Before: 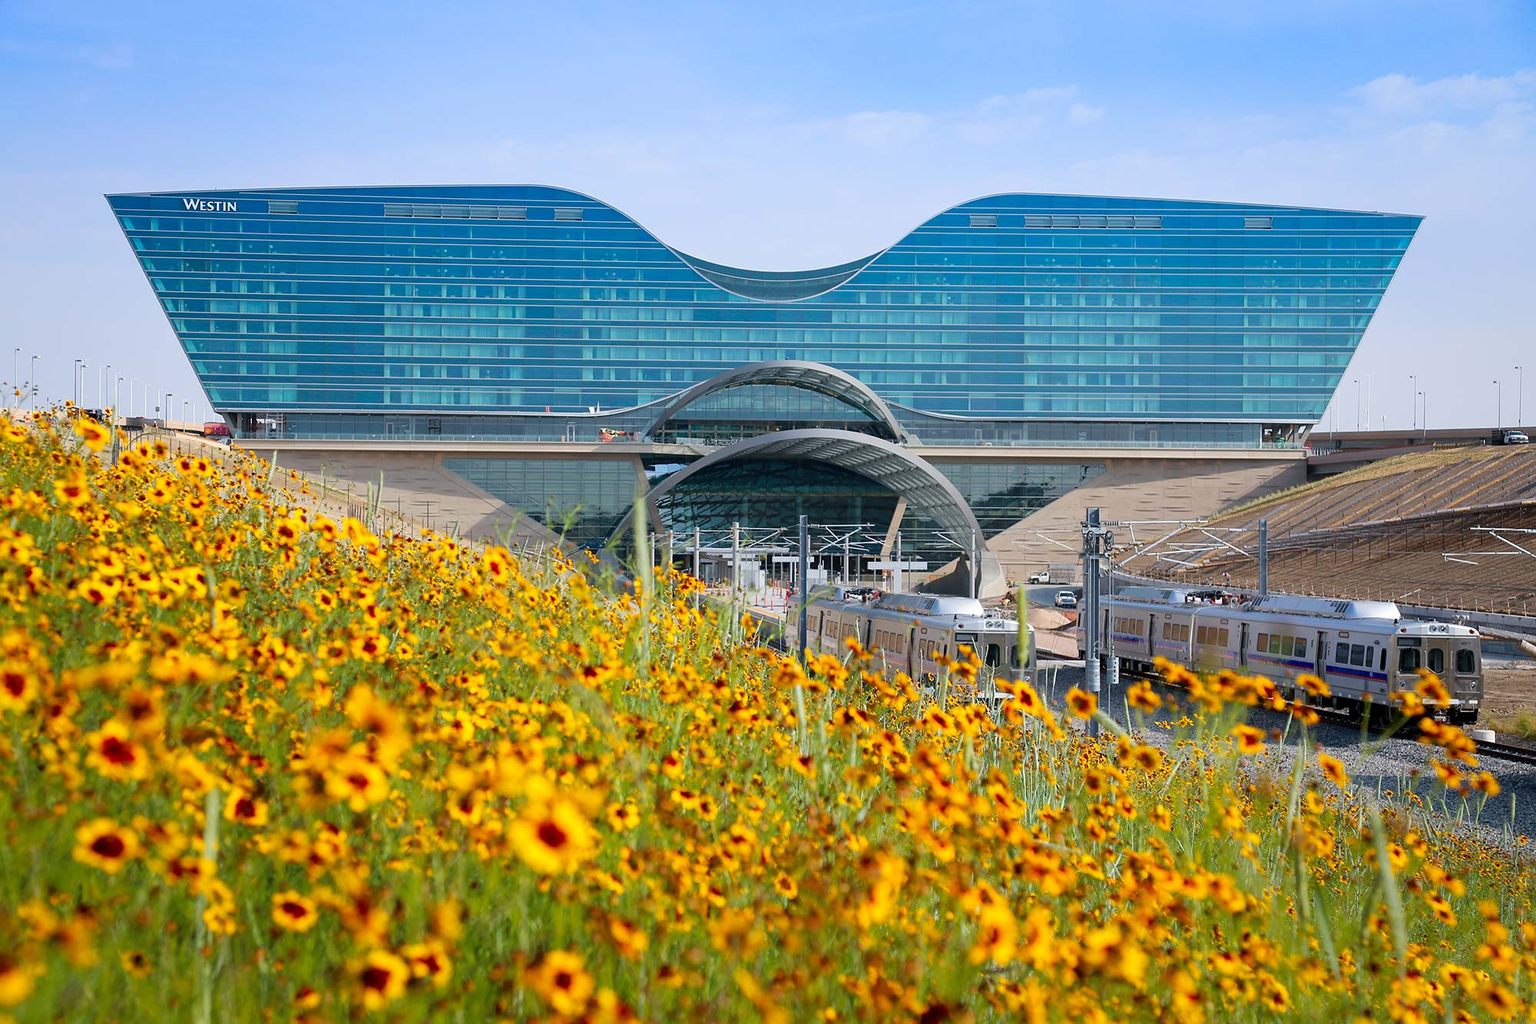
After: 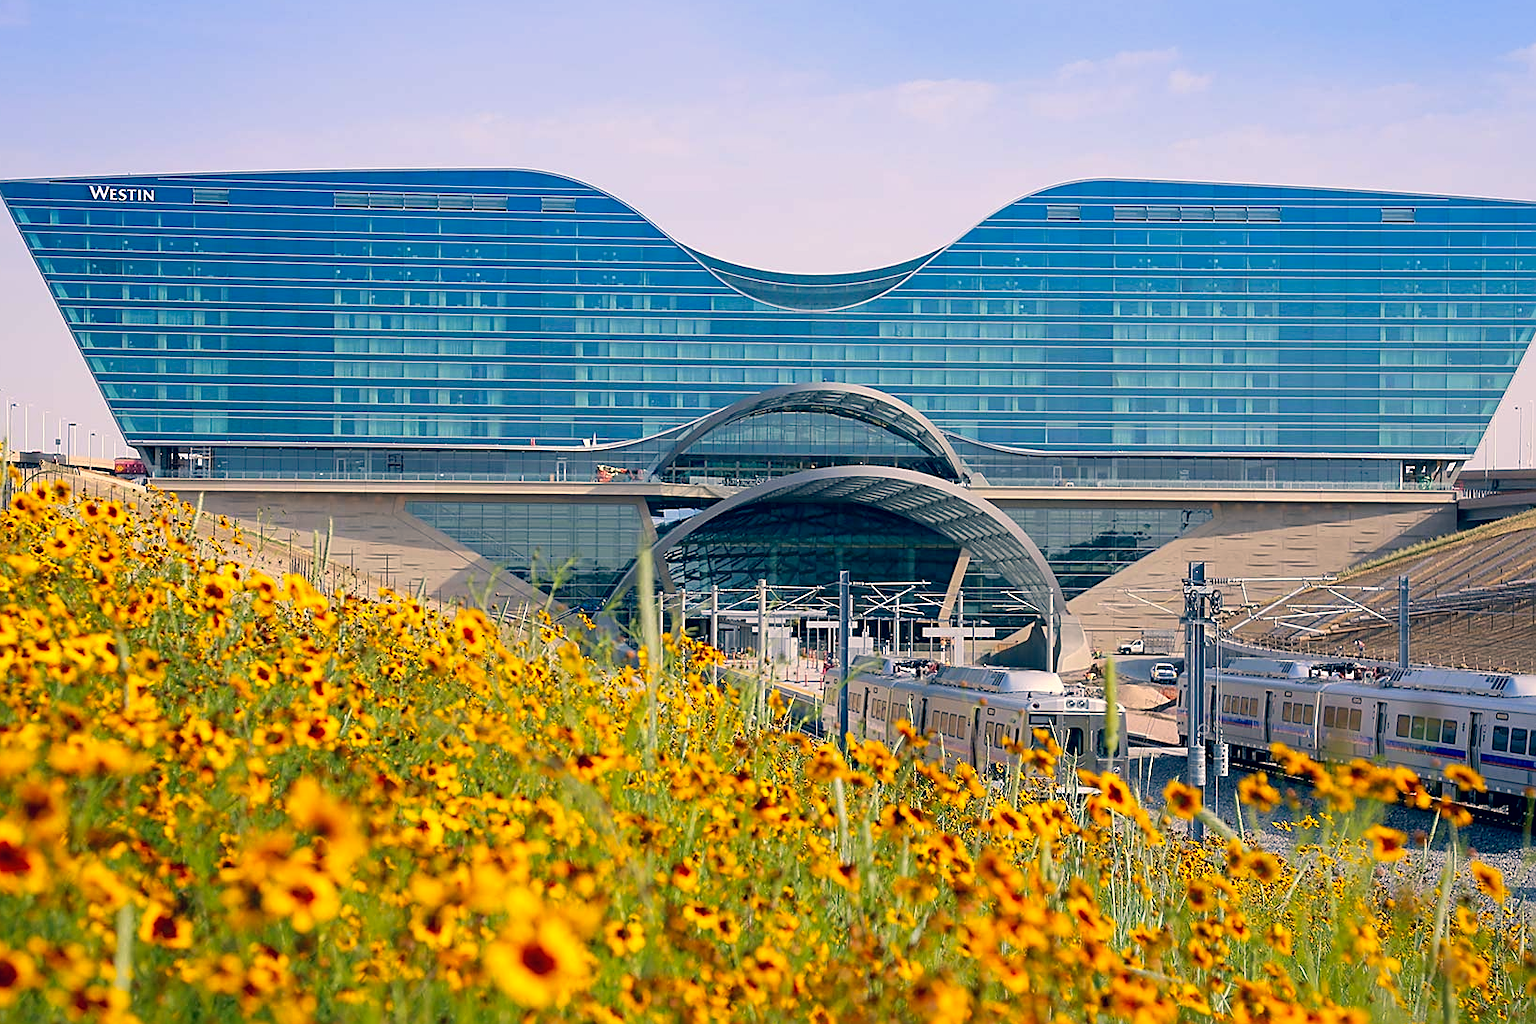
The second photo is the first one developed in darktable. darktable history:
exposure: black level correction 0.004, exposure 0.014 EV, compensate highlight preservation false
crop and rotate: left 7.196%, top 4.574%, right 10.605%, bottom 13.178%
sharpen: on, module defaults
color correction: highlights a* 10.32, highlights b* 14.66, shadows a* -9.59, shadows b* -15.02
